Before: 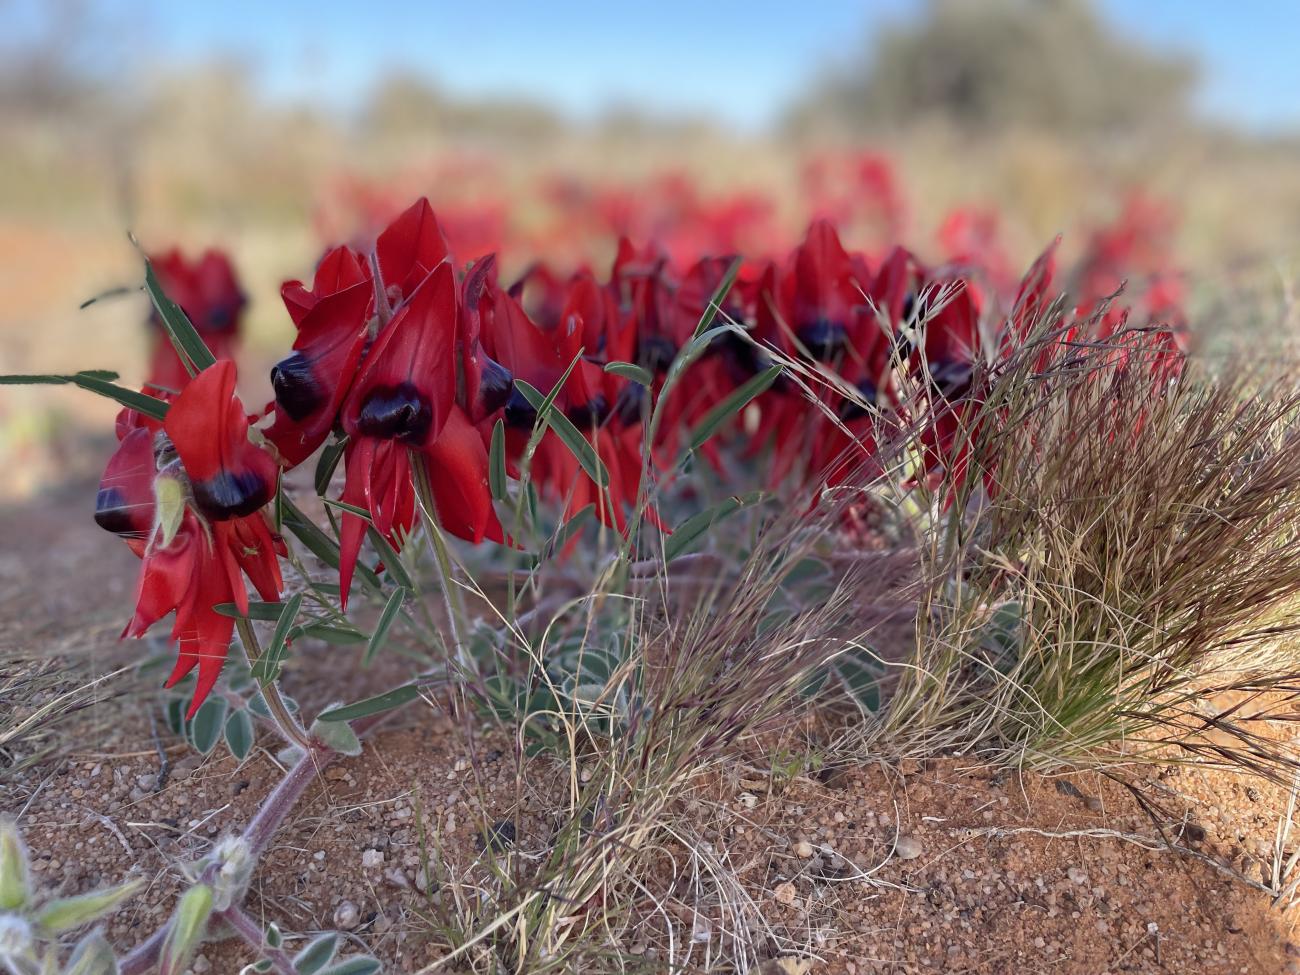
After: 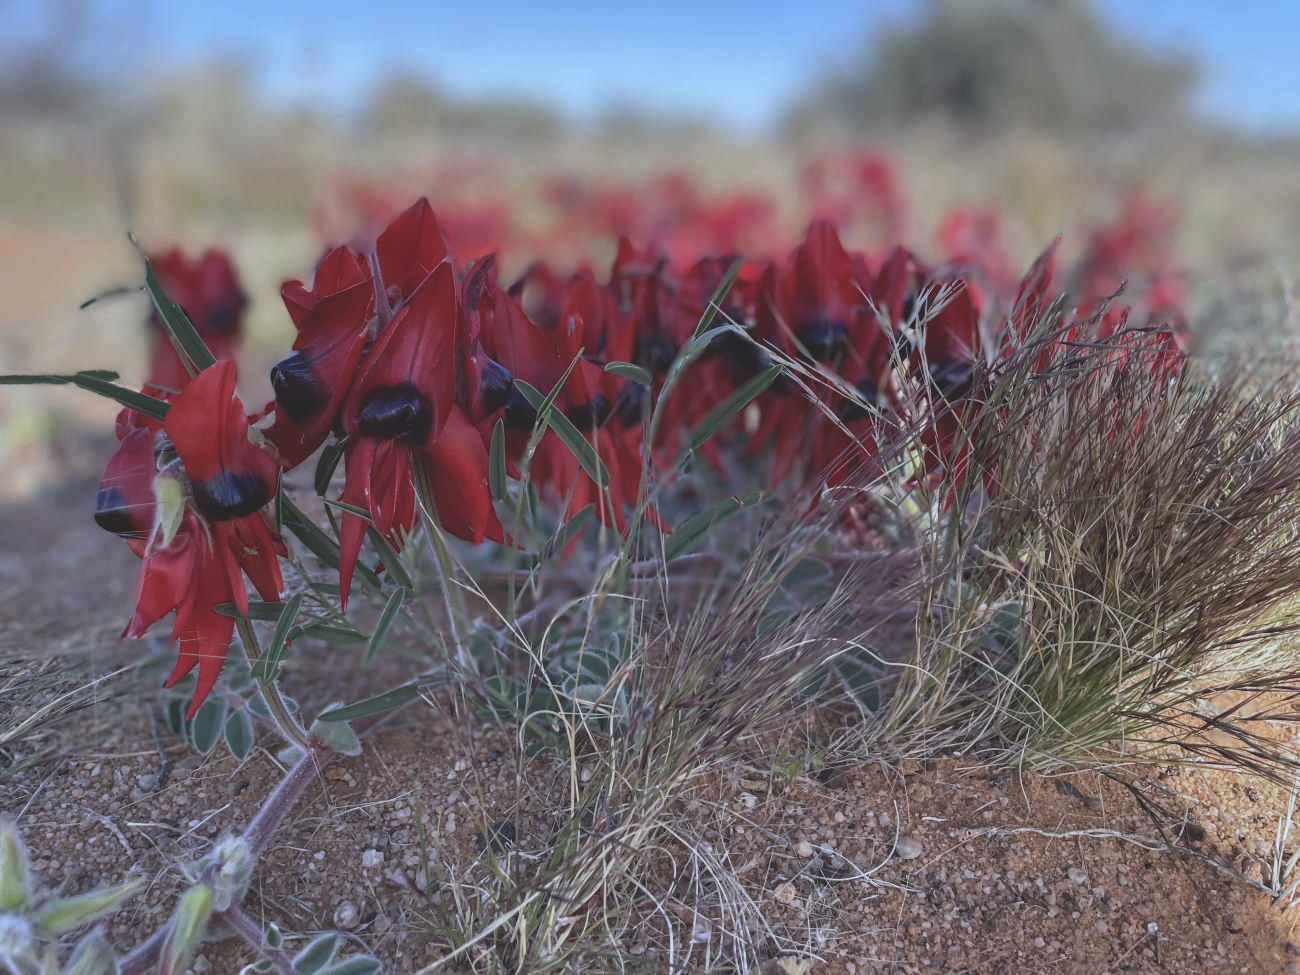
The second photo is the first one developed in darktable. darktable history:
white balance: red 0.931, blue 1.11
local contrast: on, module defaults
exposure: black level correction -0.036, exposure -0.497 EV, compensate highlight preservation false
